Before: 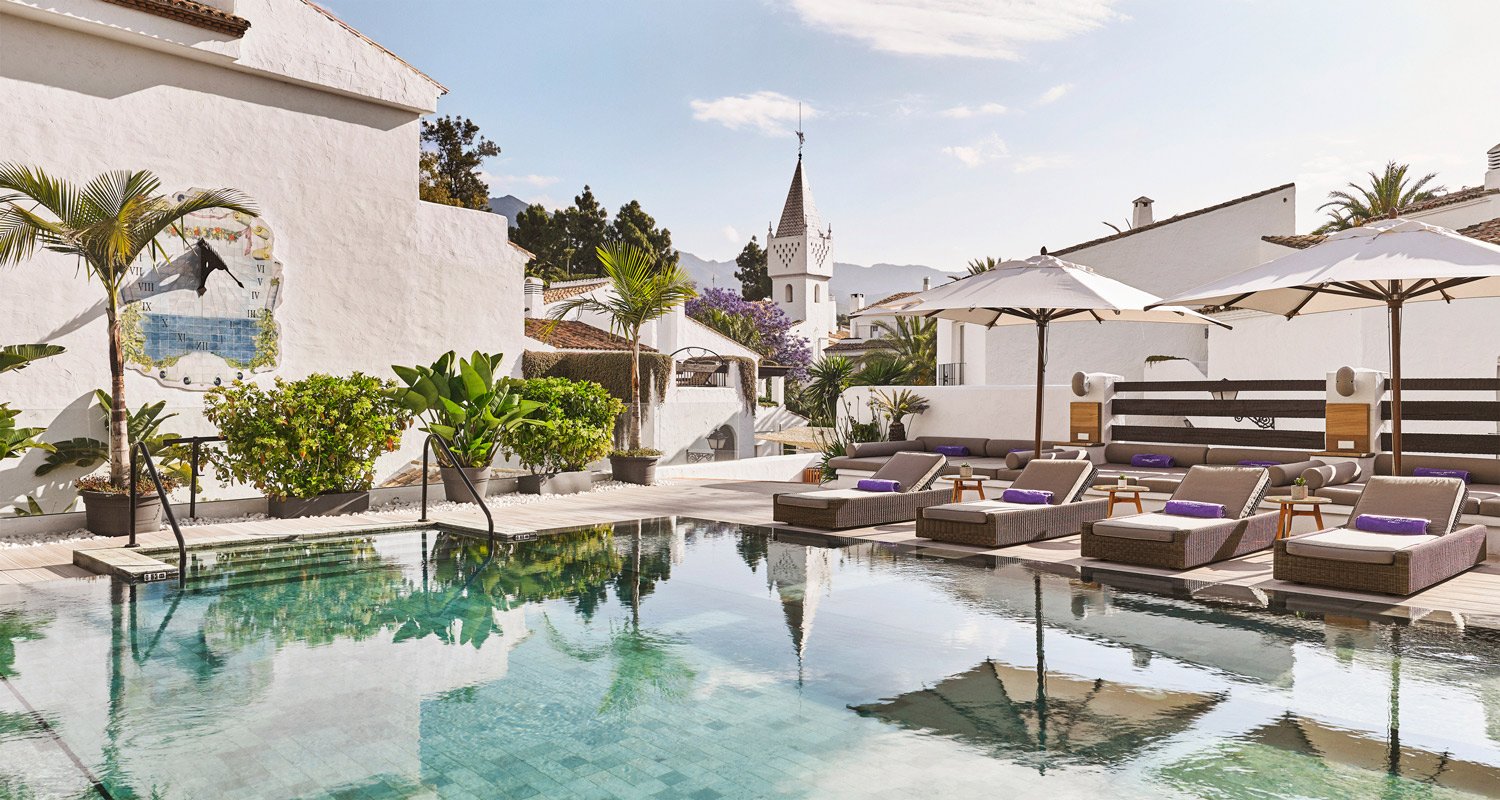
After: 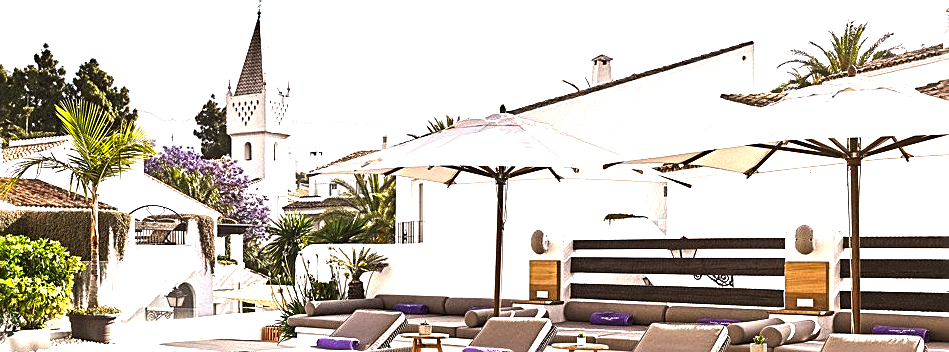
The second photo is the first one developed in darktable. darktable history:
crop: left 36.09%, top 17.875%, right 0.591%, bottom 38.122%
color balance rgb: perceptual saturation grading › global saturation -2.208%, perceptual saturation grading › highlights -7.576%, perceptual saturation grading › mid-tones 8.314%, perceptual saturation grading › shadows 2.898%, perceptual brilliance grading › global brilliance 18.318%, global vibrance 20%
sharpen: radius 2.156, amount 0.379, threshold 0.244
tone equalizer: -8 EV -0.785 EV, -7 EV -0.693 EV, -6 EV -0.63 EV, -5 EV -0.379 EV, -3 EV 0.381 EV, -2 EV 0.6 EV, -1 EV 0.696 EV, +0 EV 0.775 EV, edges refinement/feathering 500, mask exposure compensation -1.57 EV, preserve details no
